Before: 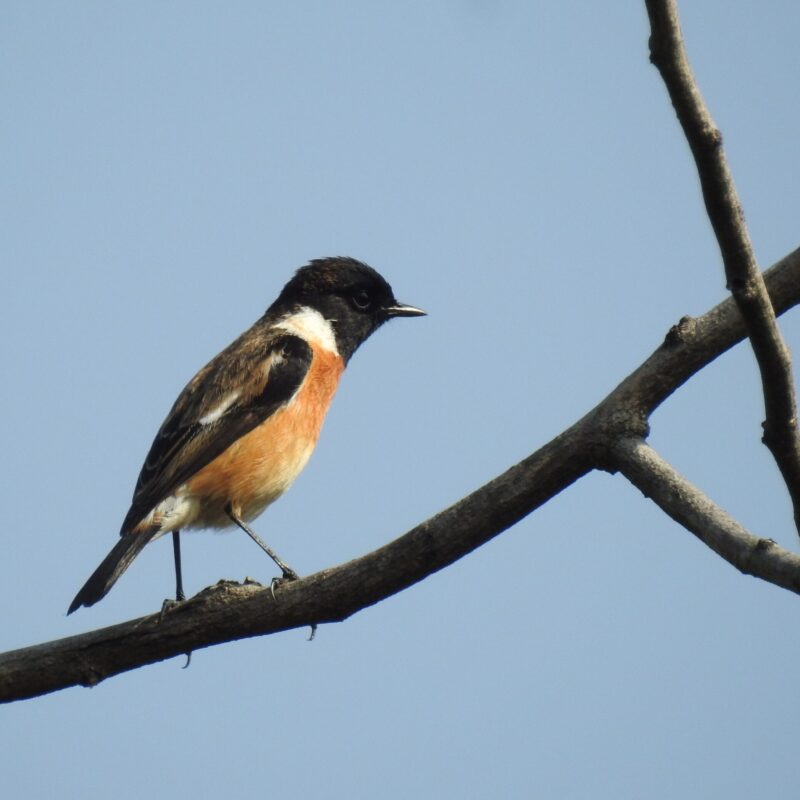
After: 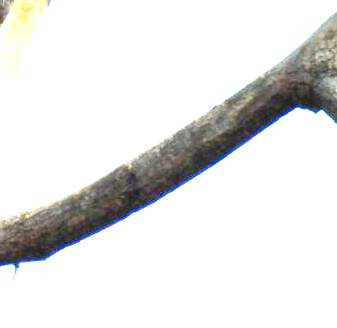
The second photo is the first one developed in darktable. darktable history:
rgb curve: curves: ch0 [(0, 0) (0.053, 0.068) (0.122, 0.128) (1, 1)]
exposure: black level correction 0, exposure 2.088 EV, compensate exposure bias true, compensate highlight preservation false
crop: left 37.221%, top 45.169%, right 20.63%, bottom 13.777%
base curve: curves: ch0 [(0, 0) (0.04, 0.03) (0.133, 0.232) (0.448, 0.748) (0.843, 0.968) (1, 1)], preserve colors none
